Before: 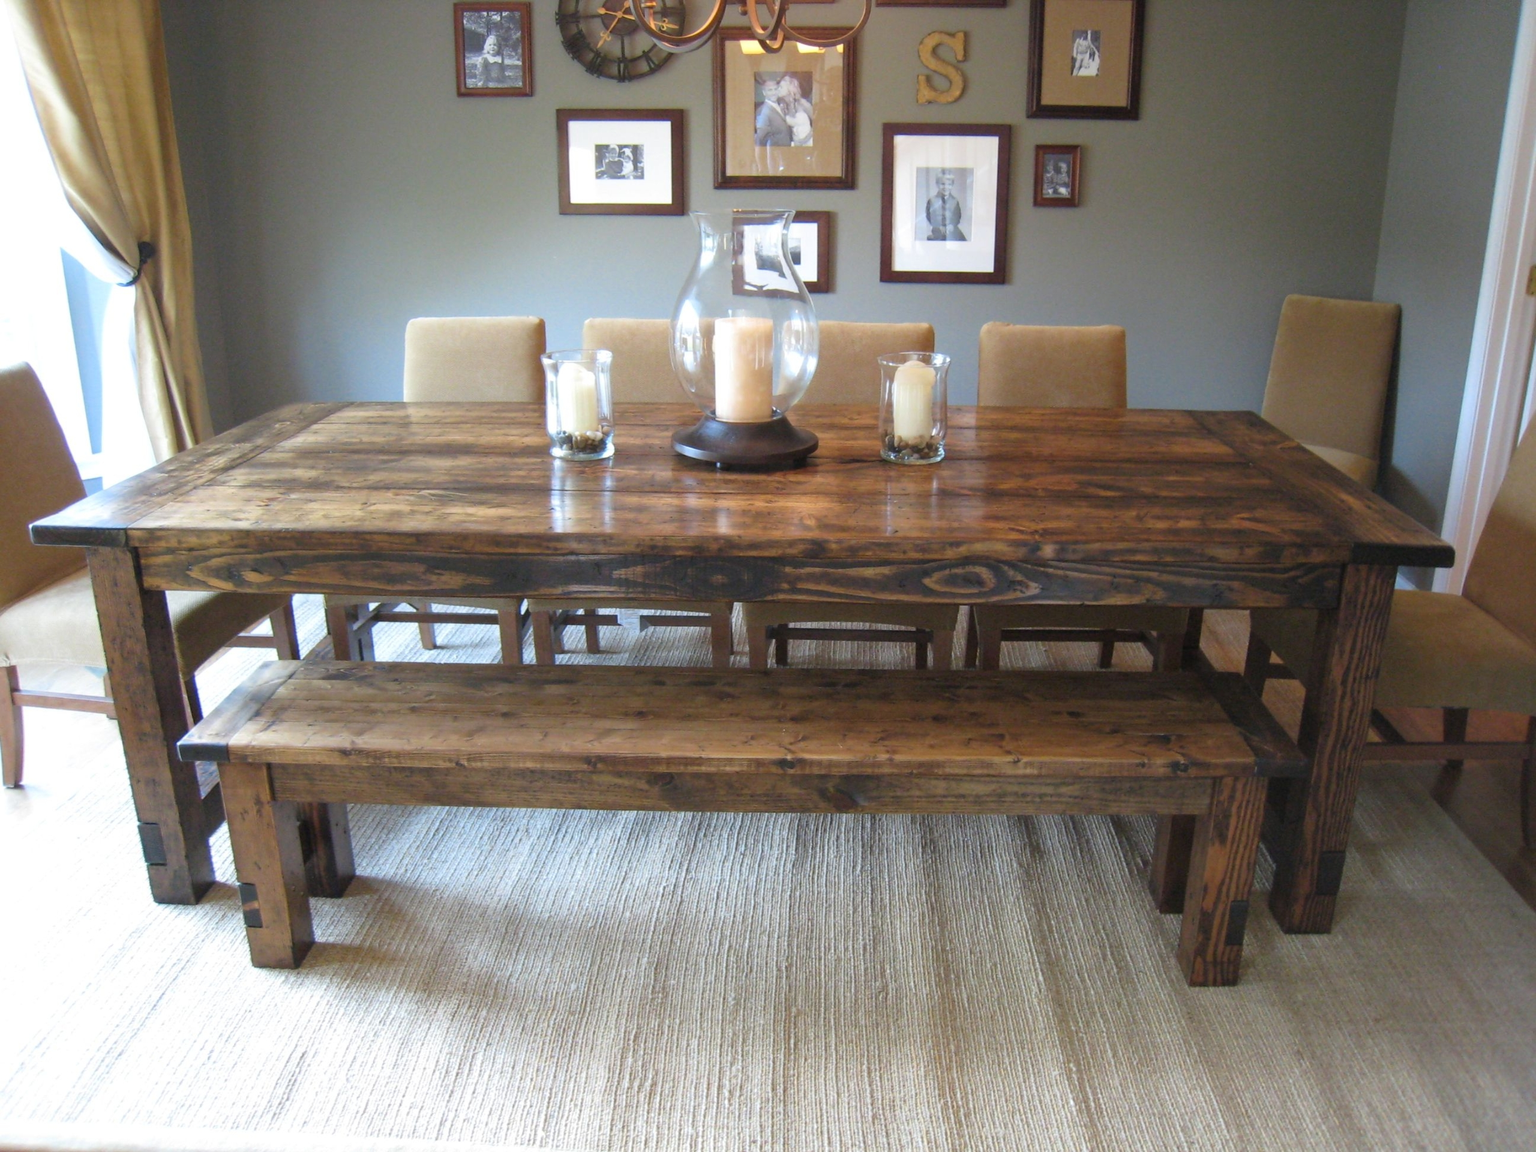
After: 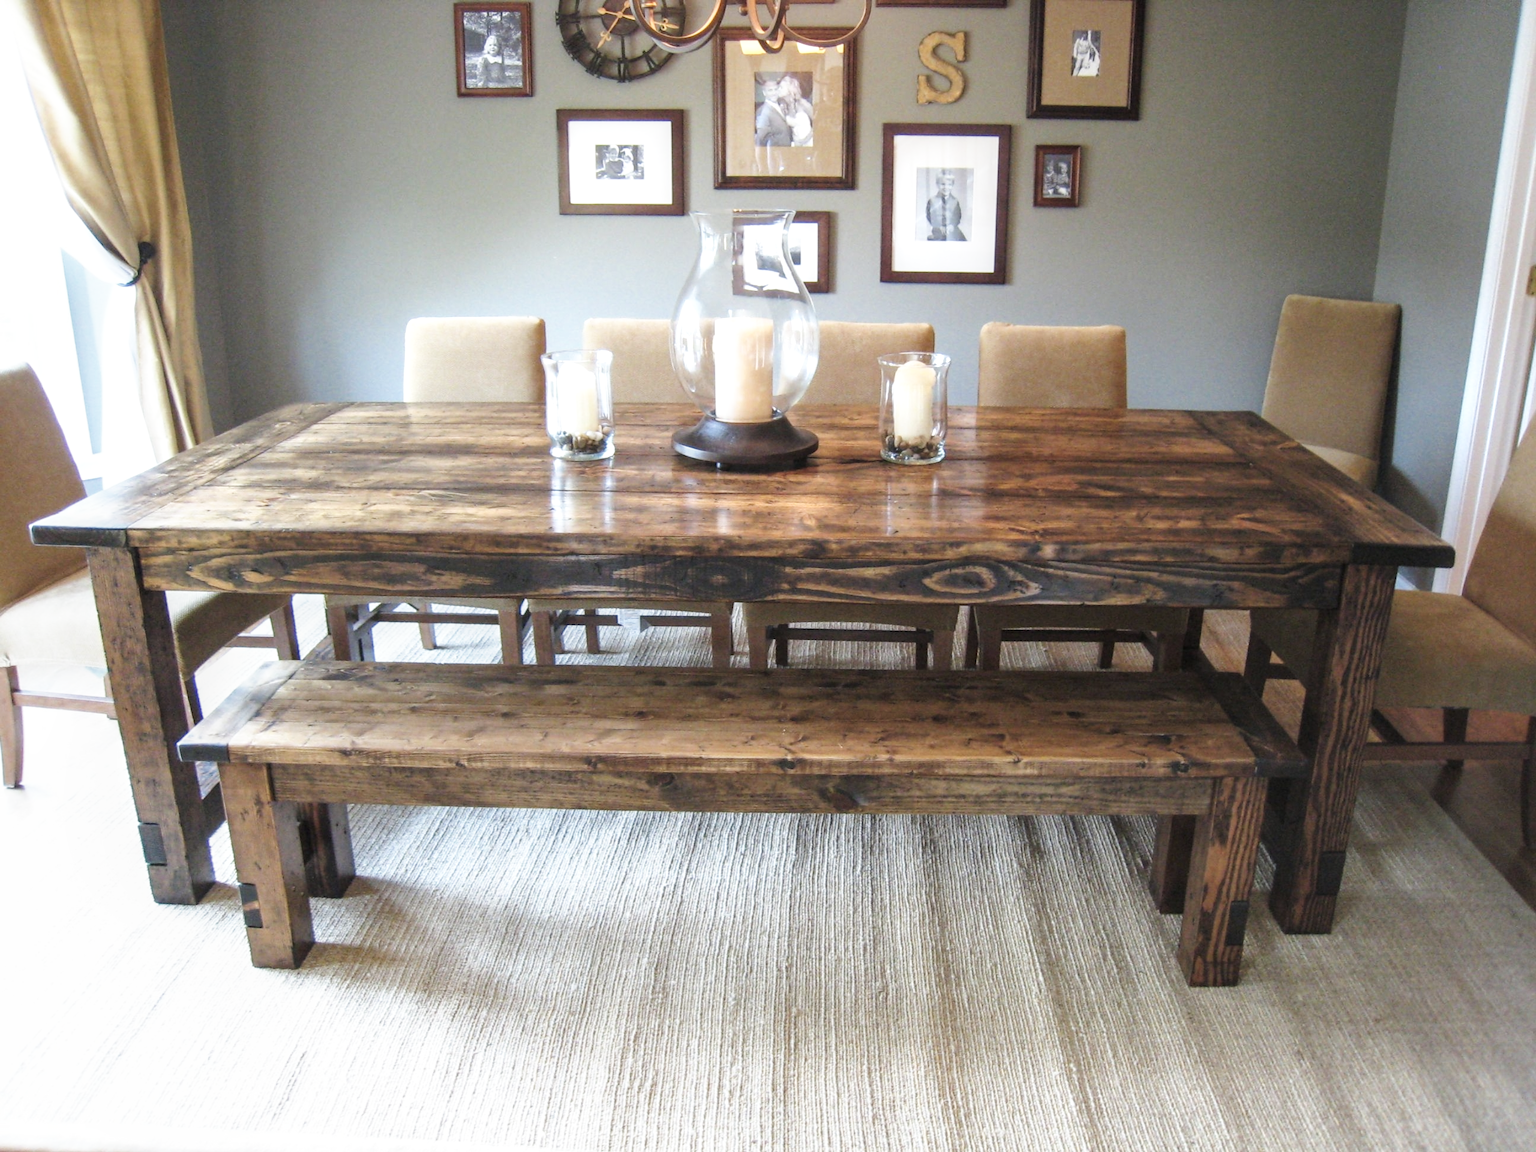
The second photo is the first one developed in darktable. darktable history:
color correction: highlights b* 0.016, saturation 0.777
tone curve: curves: ch0 [(0.003, 0.029) (0.202, 0.232) (0.46, 0.56) (0.611, 0.739) (0.843, 0.941) (1, 0.99)]; ch1 [(0, 0) (0.35, 0.356) (0.45, 0.453) (0.508, 0.515) (0.617, 0.601) (1, 1)]; ch2 [(0, 0) (0.456, 0.469) (0.5, 0.5) (0.556, 0.566) (0.635, 0.642) (1, 1)], preserve colors none
local contrast: on, module defaults
